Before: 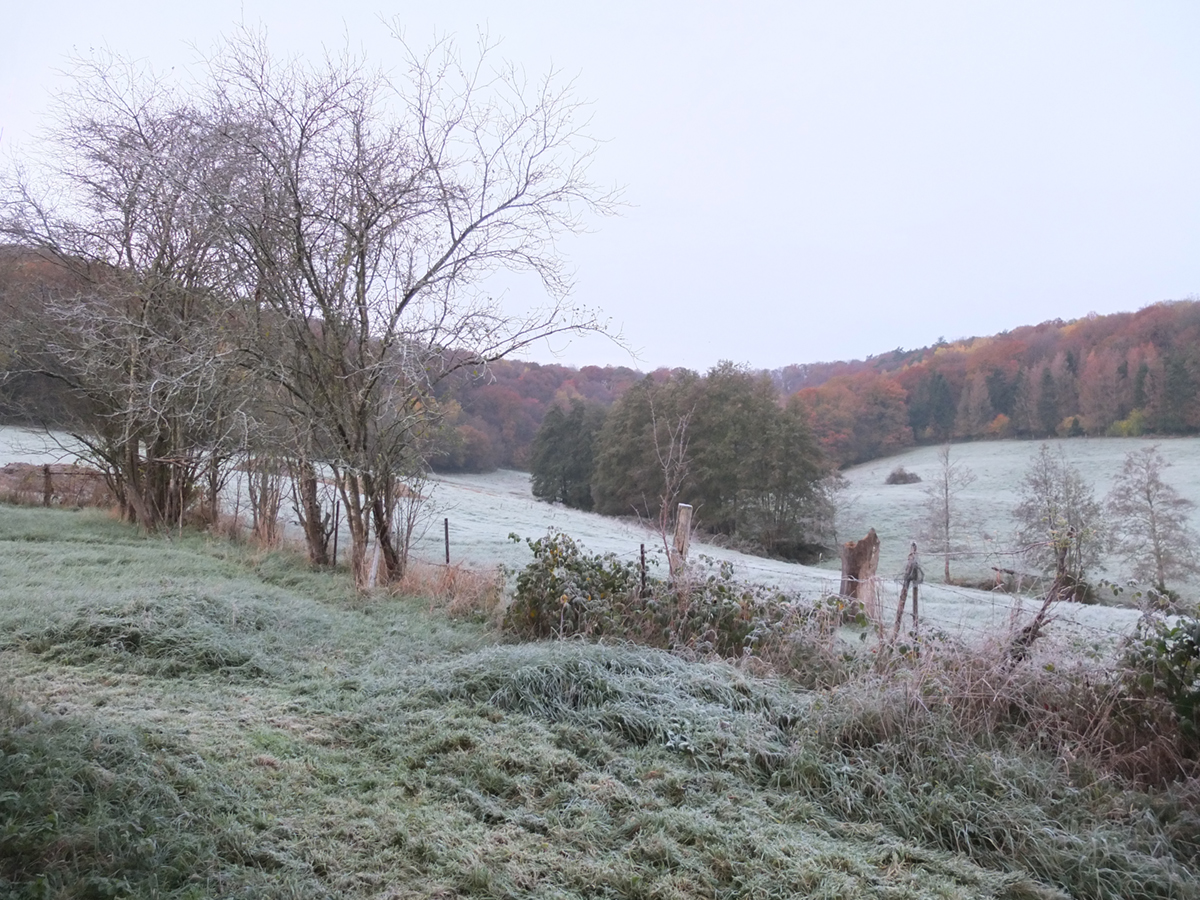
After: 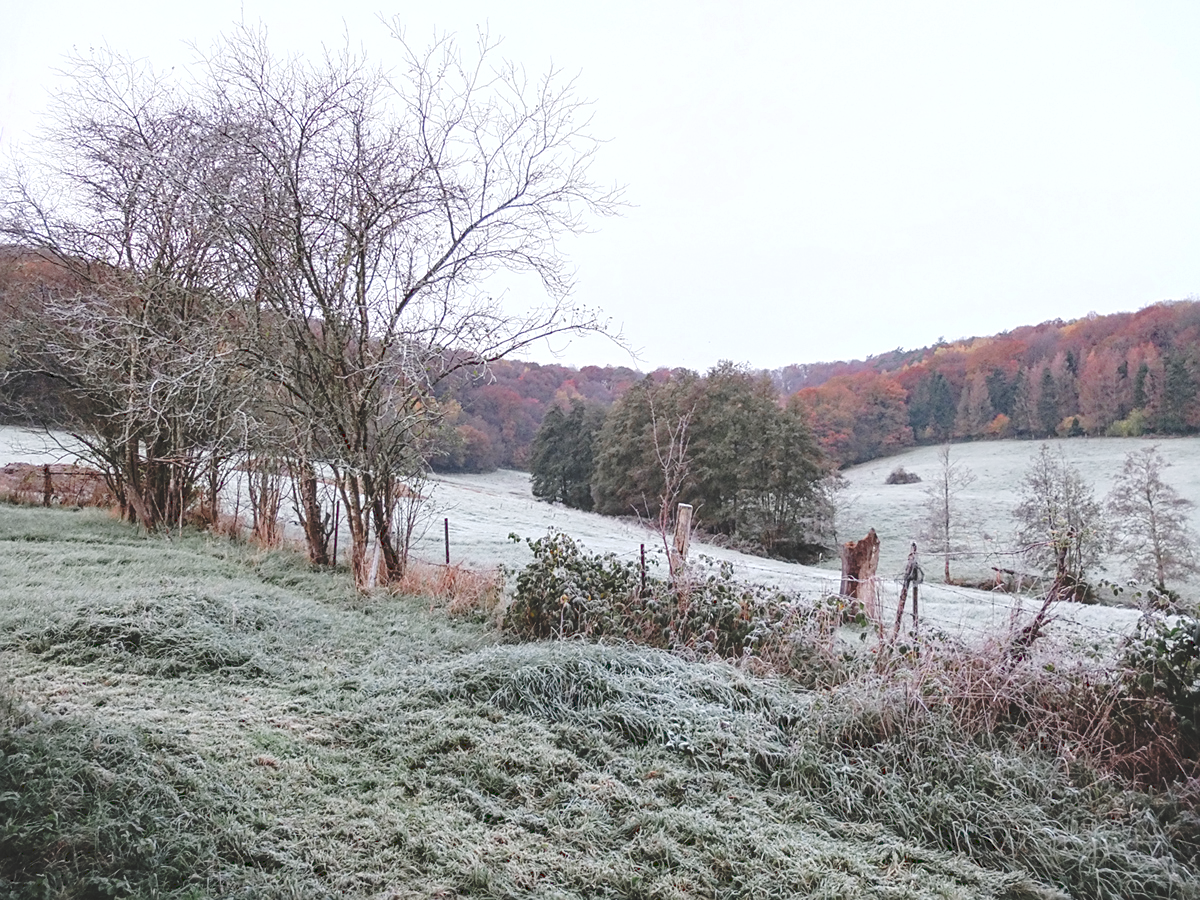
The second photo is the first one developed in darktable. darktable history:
local contrast: detail 130%
color zones: curves: ch0 [(0, 0.466) (0.128, 0.466) (0.25, 0.5) (0.375, 0.456) (0.5, 0.5) (0.625, 0.5) (0.737, 0.652) (0.875, 0.5)]; ch1 [(0, 0.603) (0.125, 0.618) (0.261, 0.348) (0.372, 0.353) (0.497, 0.363) (0.611, 0.45) (0.731, 0.427) (0.875, 0.518) (0.998, 0.652)]; ch2 [(0, 0.559) (0.125, 0.451) (0.253, 0.564) (0.37, 0.578) (0.5, 0.466) (0.625, 0.471) (0.731, 0.471) (0.88, 0.485)]
haze removal: compatibility mode true, adaptive false
tone curve: curves: ch0 [(0, 0) (0.003, 0.177) (0.011, 0.177) (0.025, 0.176) (0.044, 0.178) (0.069, 0.186) (0.1, 0.194) (0.136, 0.203) (0.177, 0.223) (0.224, 0.255) (0.277, 0.305) (0.335, 0.383) (0.399, 0.467) (0.468, 0.546) (0.543, 0.616) (0.623, 0.694) (0.709, 0.764) (0.801, 0.834) (0.898, 0.901) (1, 1)], preserve colors none
sharpen: on, module defaults
